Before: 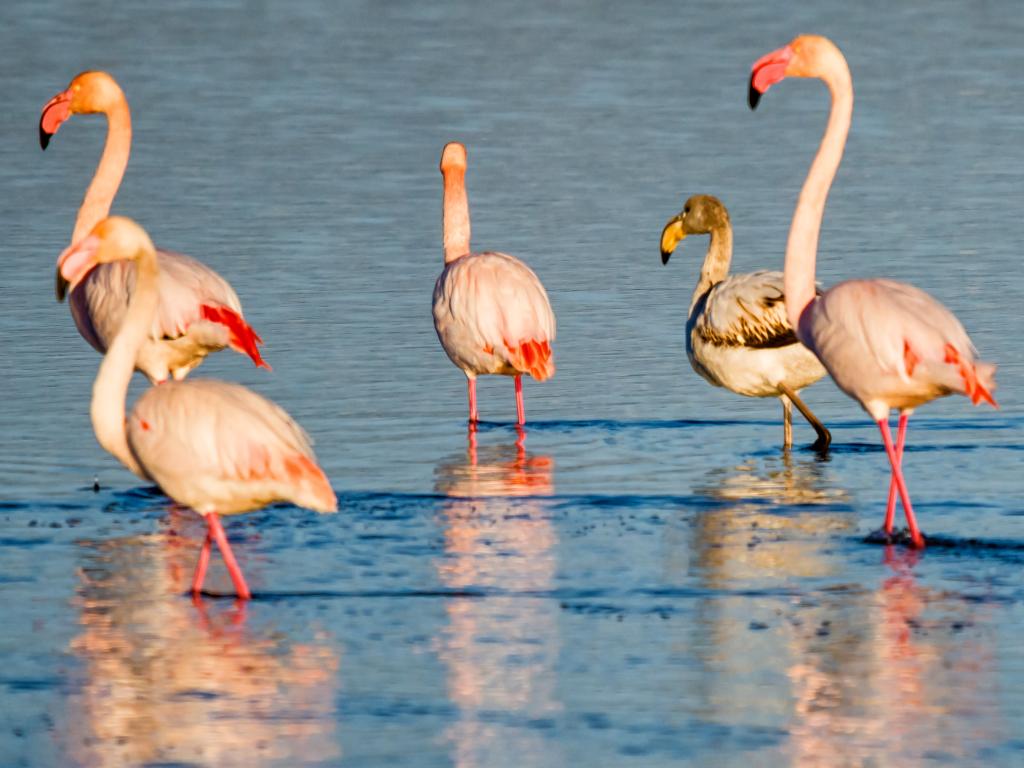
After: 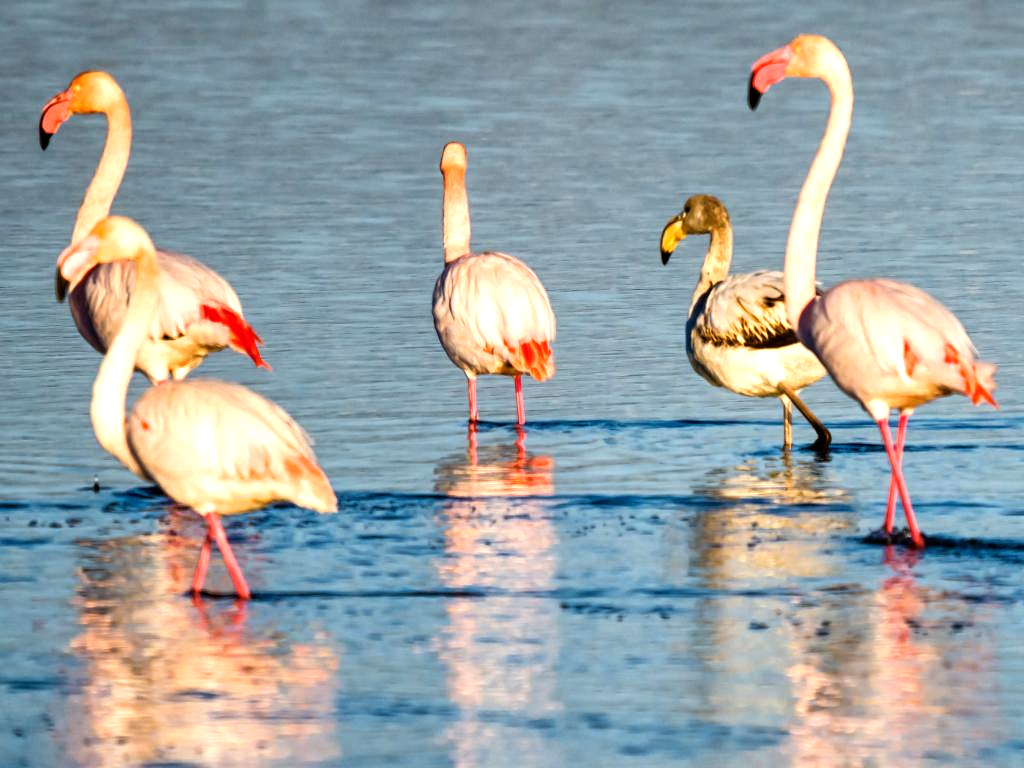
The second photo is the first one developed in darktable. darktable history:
tone equalizer: -8 EV -0.777 EV, -7 EV -0.68 EV, -6 EV -0.633 EV, -5 EV -0.393 EV, -3 EV 0.373 EV, -2 EV 0.6 EV, -1 EV 0.701 EV, +0 EV 0.75 EV, edges refinement/feathering 500, mask exposure compensation -1.57 EV, preserve details no
